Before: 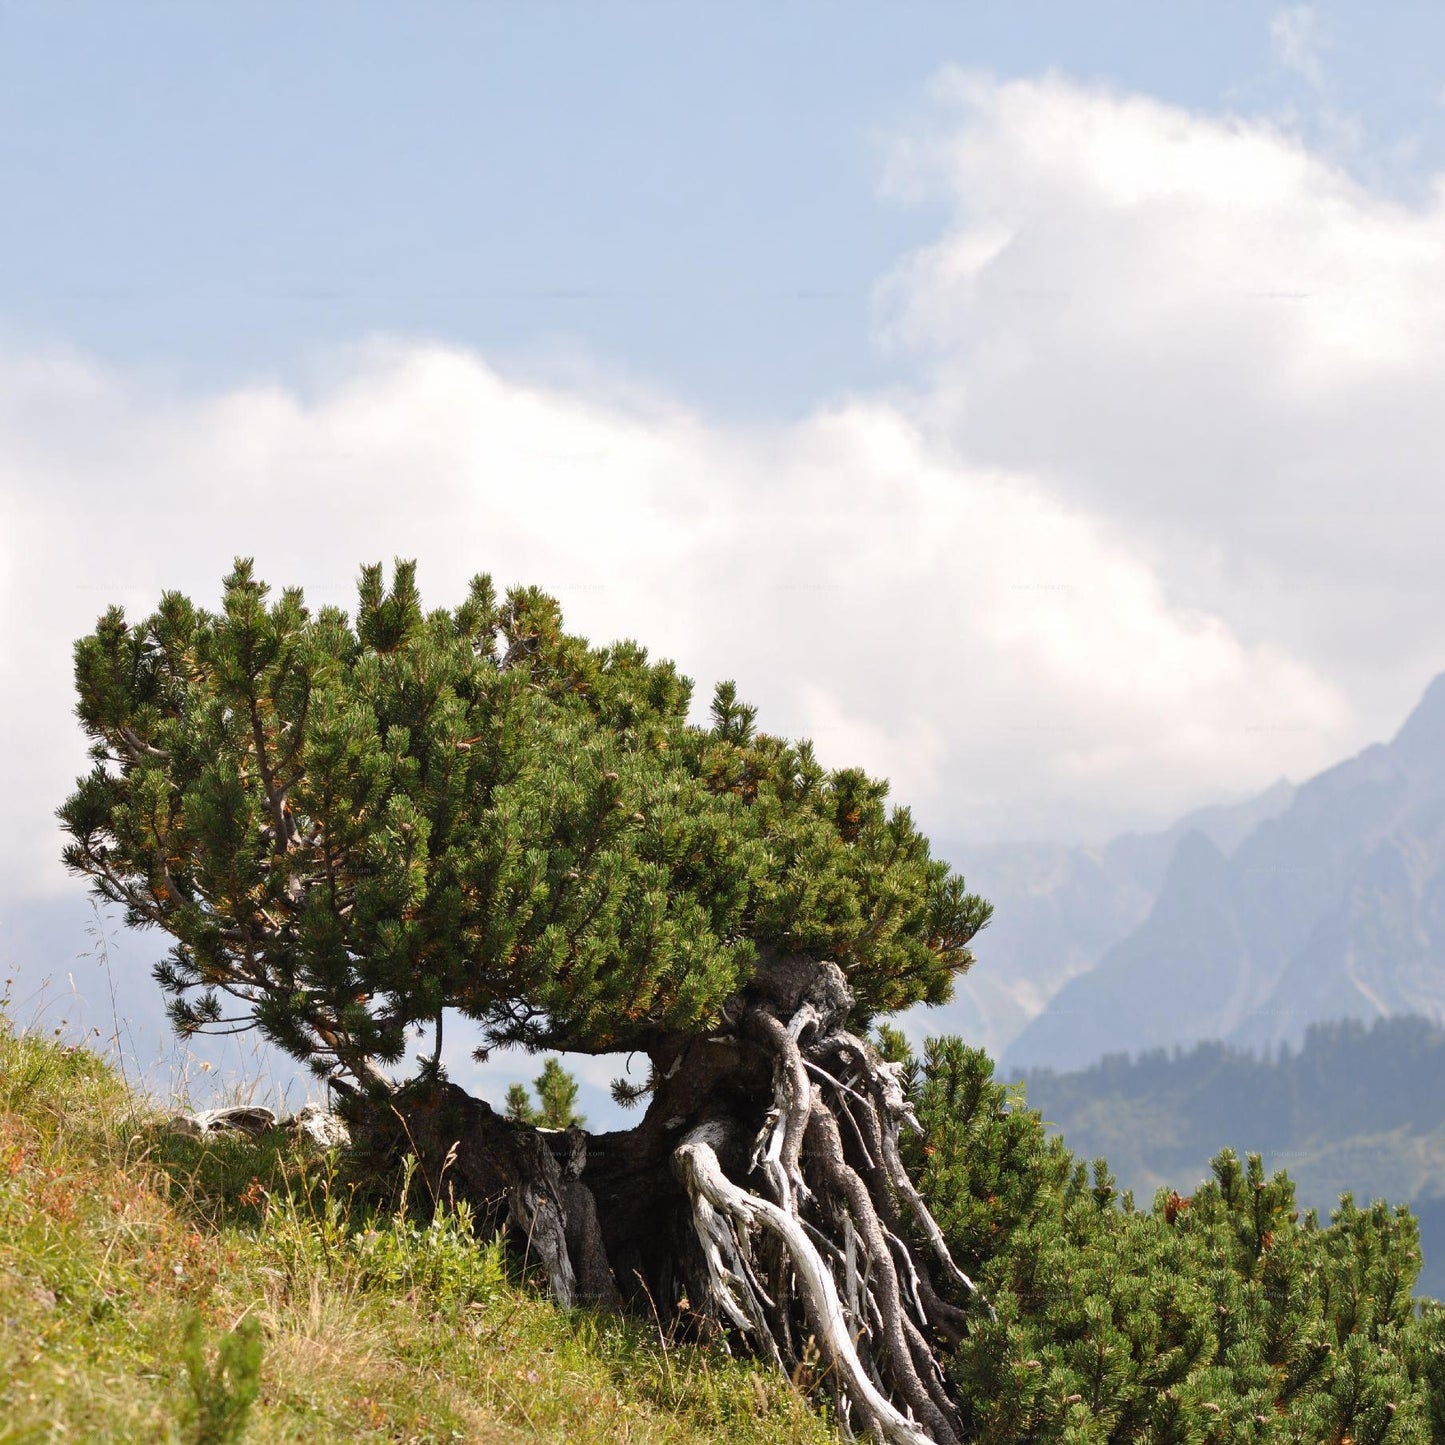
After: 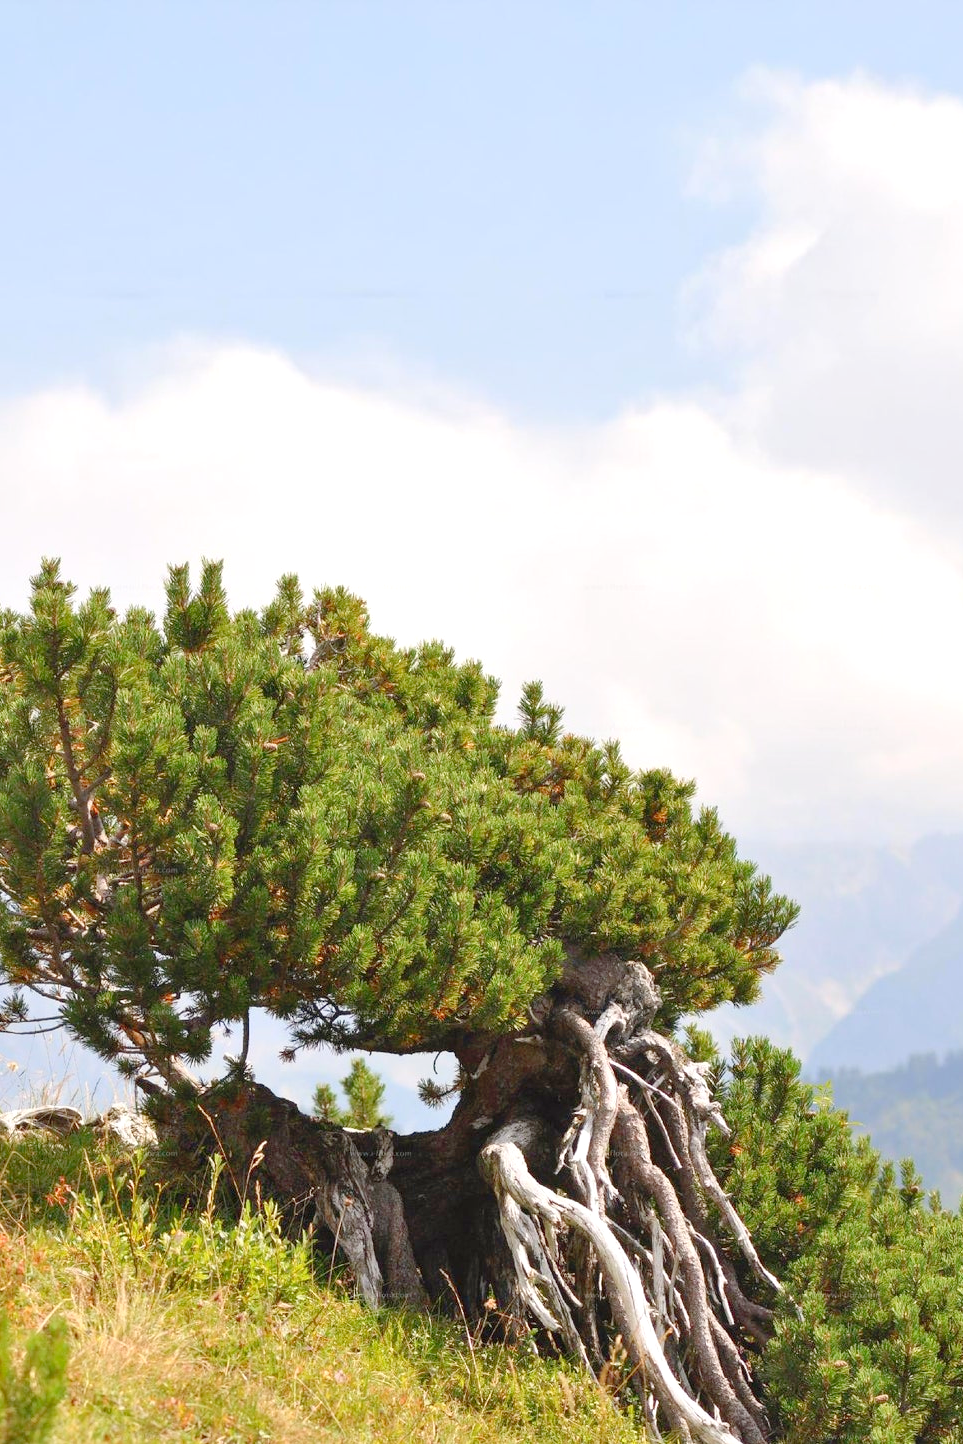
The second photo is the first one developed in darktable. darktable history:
crop and rotate: left 13.409%, right 19.924%
levels: levels [0, 0.397, 0.955]
